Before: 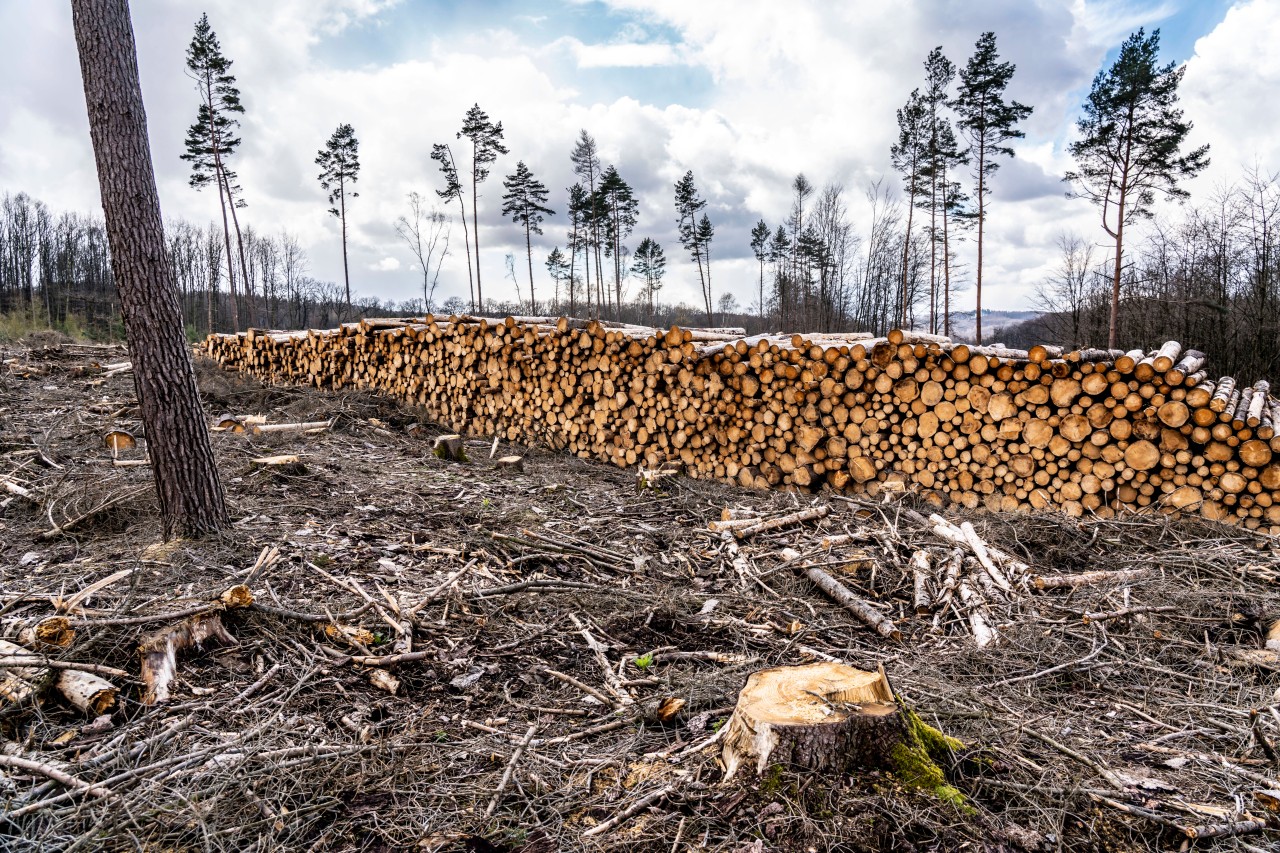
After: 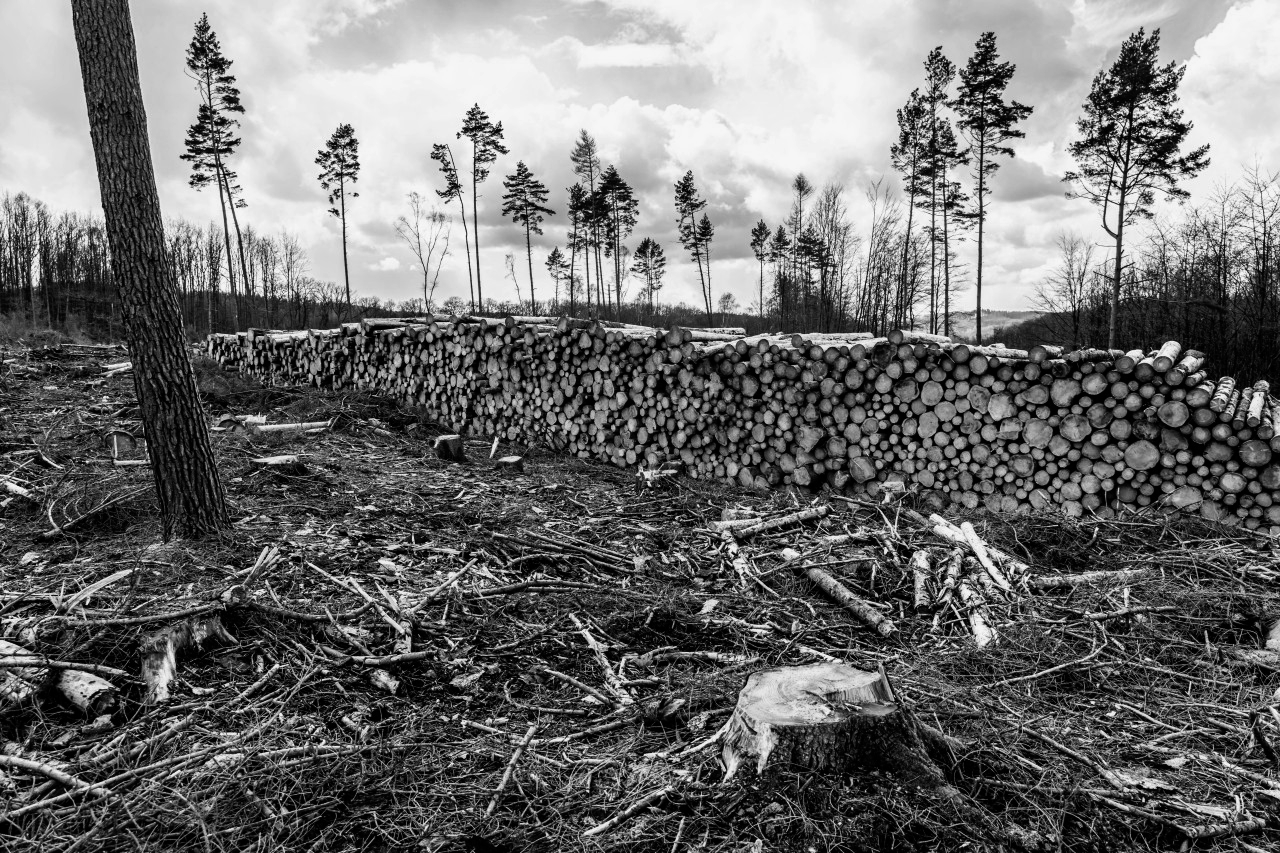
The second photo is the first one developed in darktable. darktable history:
tone curve: curves: ch0 [(0, 0) (0.153, 0.06) (1, 1)], color space Lab, linked channels, preserve colors none
color calibration "t3mujinpack channel mixer": output gray [0.21, 0.42, 0.37, 0], gray › normalize channels true, illuminant same as pipeline (D50), adaptation XYZ, x 0.346, y 0.359, gamut compression 0
